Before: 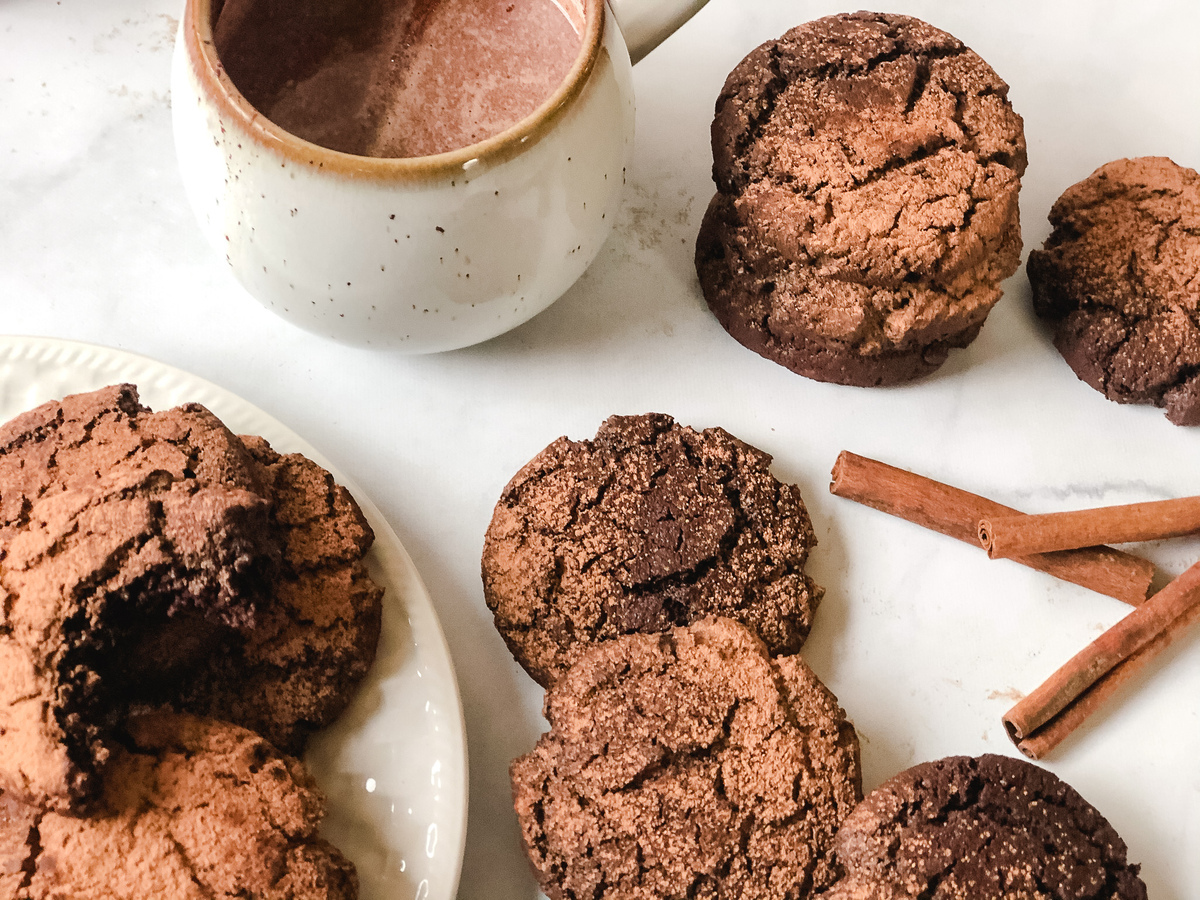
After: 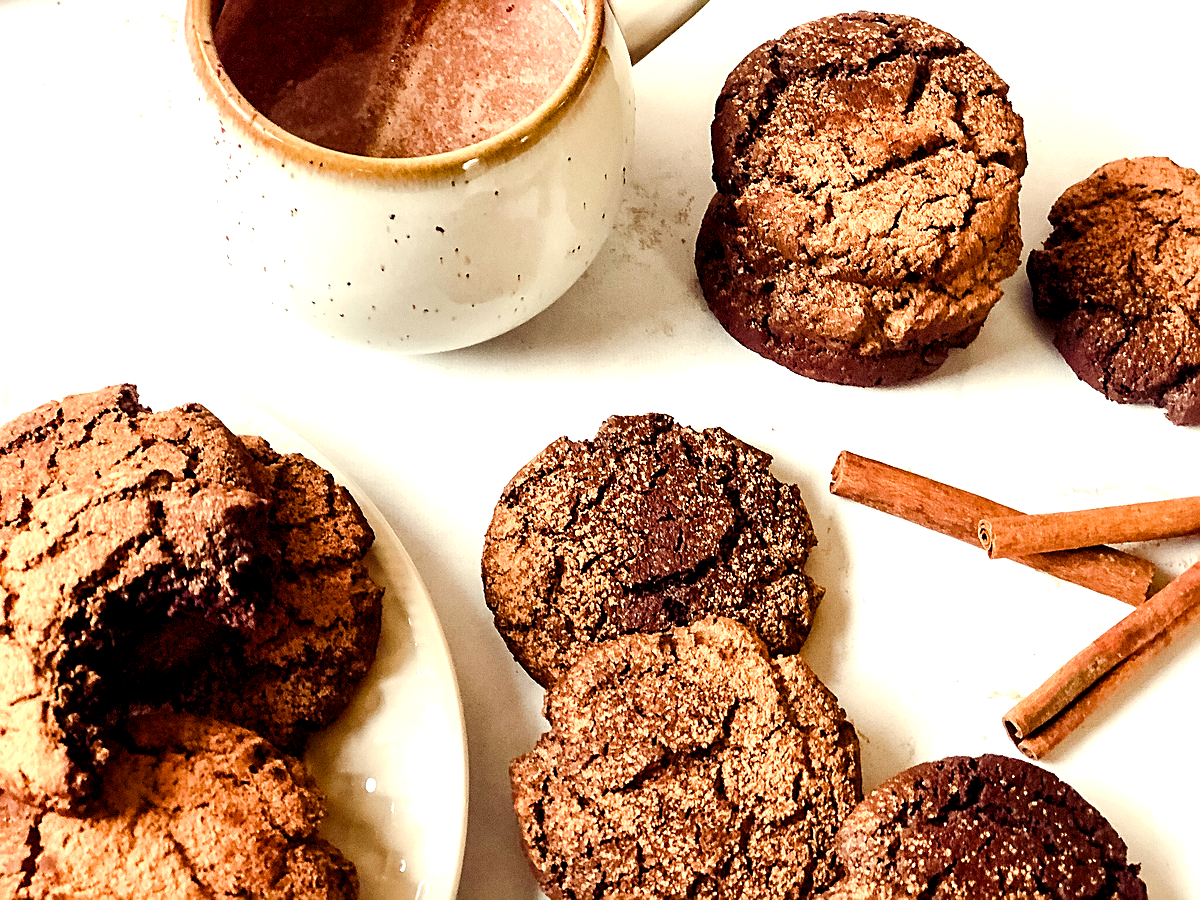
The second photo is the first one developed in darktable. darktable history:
sharpen: on, module defaults
color balance rgb: shadows lift › luminance -21.66%, shadows lift › chroma 8.98%, shadows lift › hue 283.37°, power › chroma 1.05%, power › hue 25.59°, highlights gain › luminance 6.08%, highlights gain › chroma 2.55%, highlights gain › hue 90°, global offset › luminance -0.87%, perceptual saturation grading › global saturation 25%, perceptual saturation grading › highlights -28.39%, perceptual saturation grading › shadows 33.98%
exposure: black level correction 0, exposure 0.7 EV, compensate exposure bias true, compensate highlight preservation false
contrast brightness saturation: brightness -0.09
